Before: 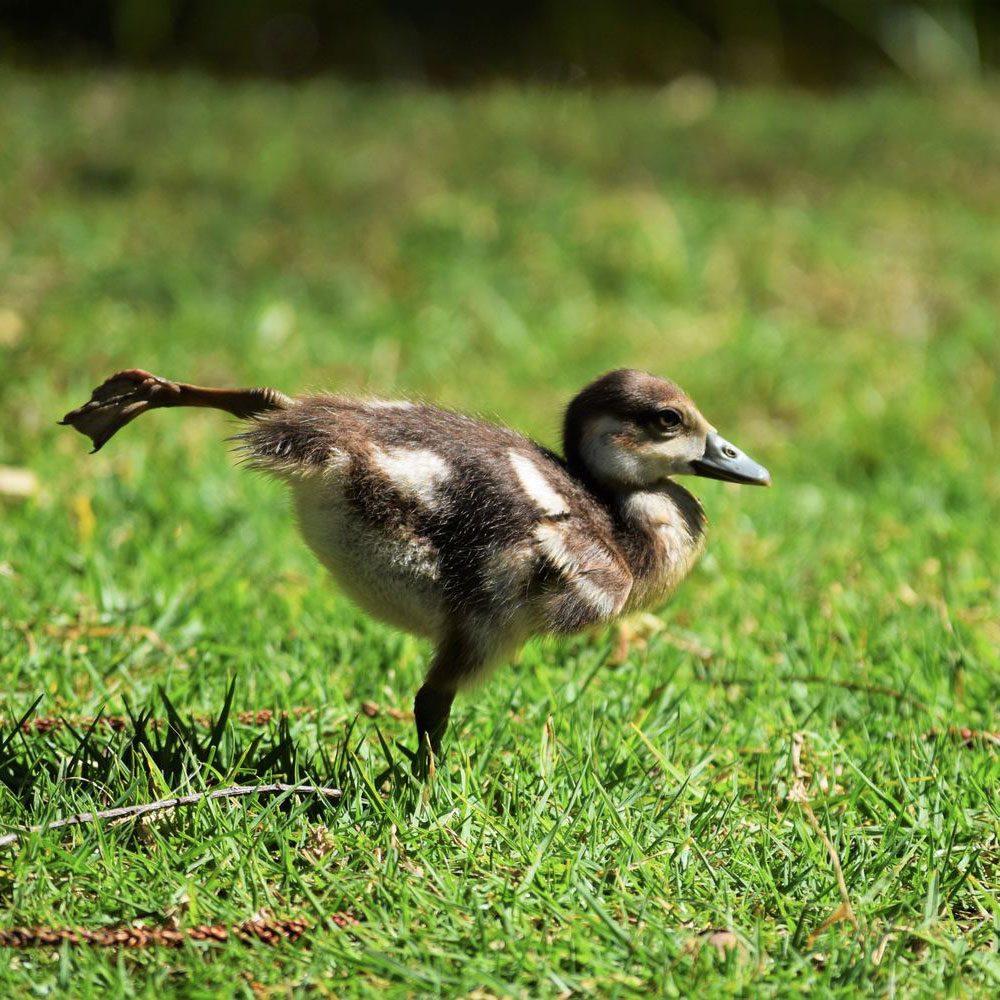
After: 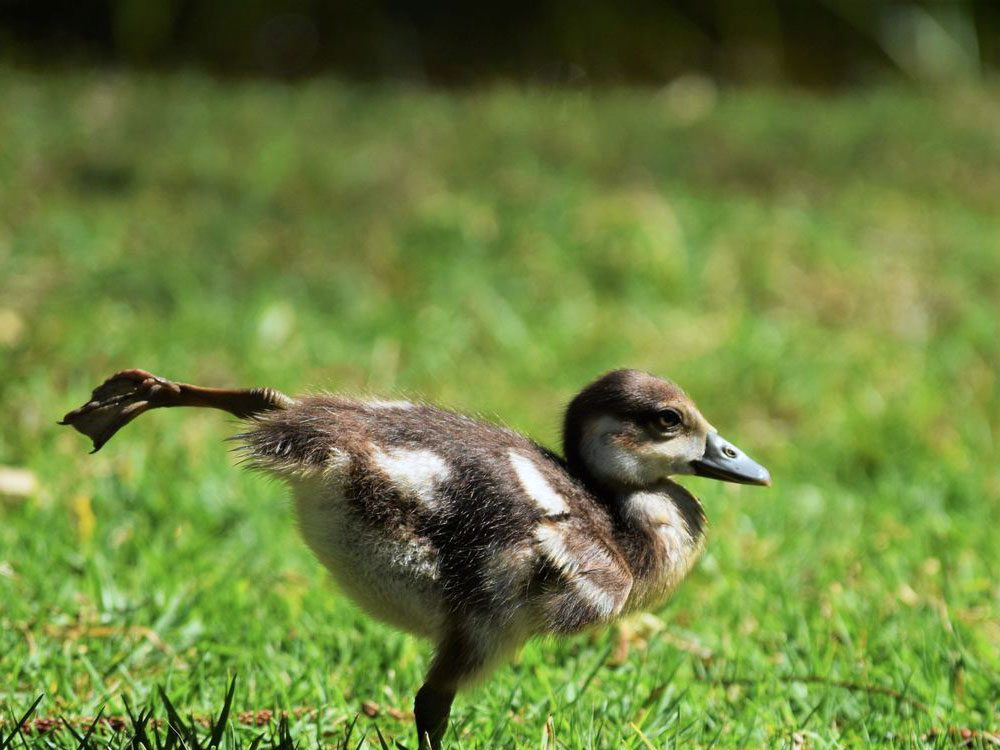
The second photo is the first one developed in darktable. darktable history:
crop: bottom 24.988%
white balance: red 0.976, blue 1.04
